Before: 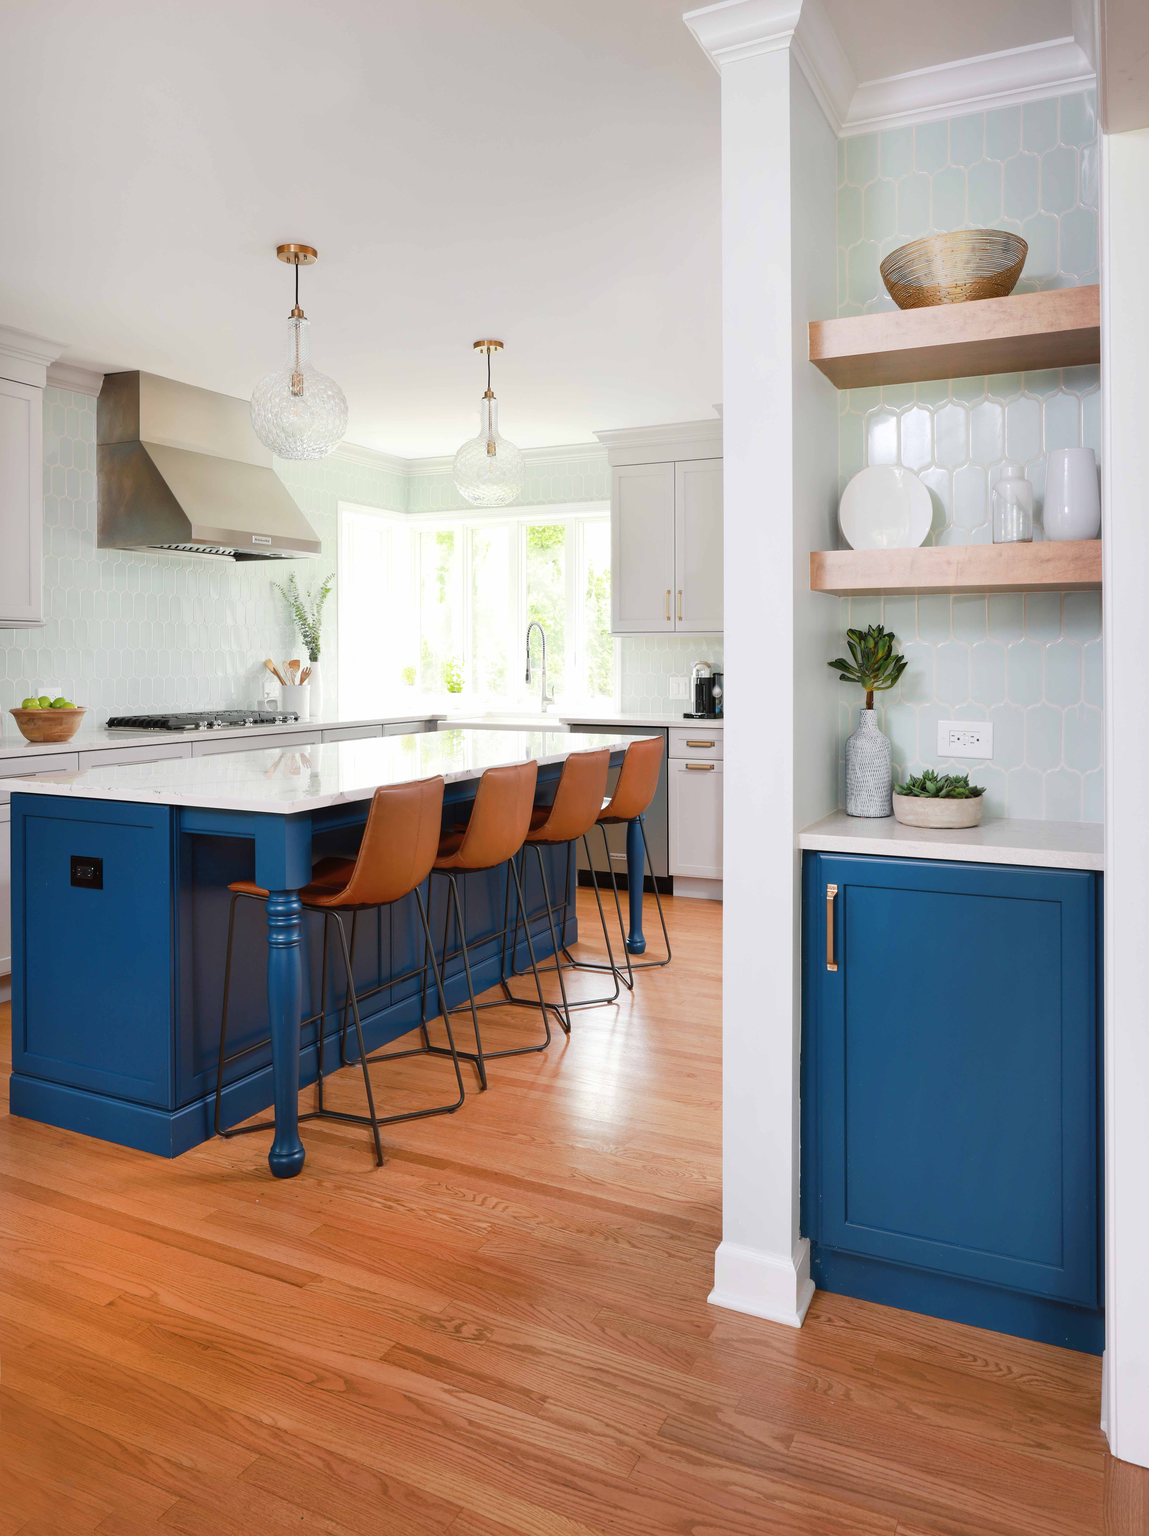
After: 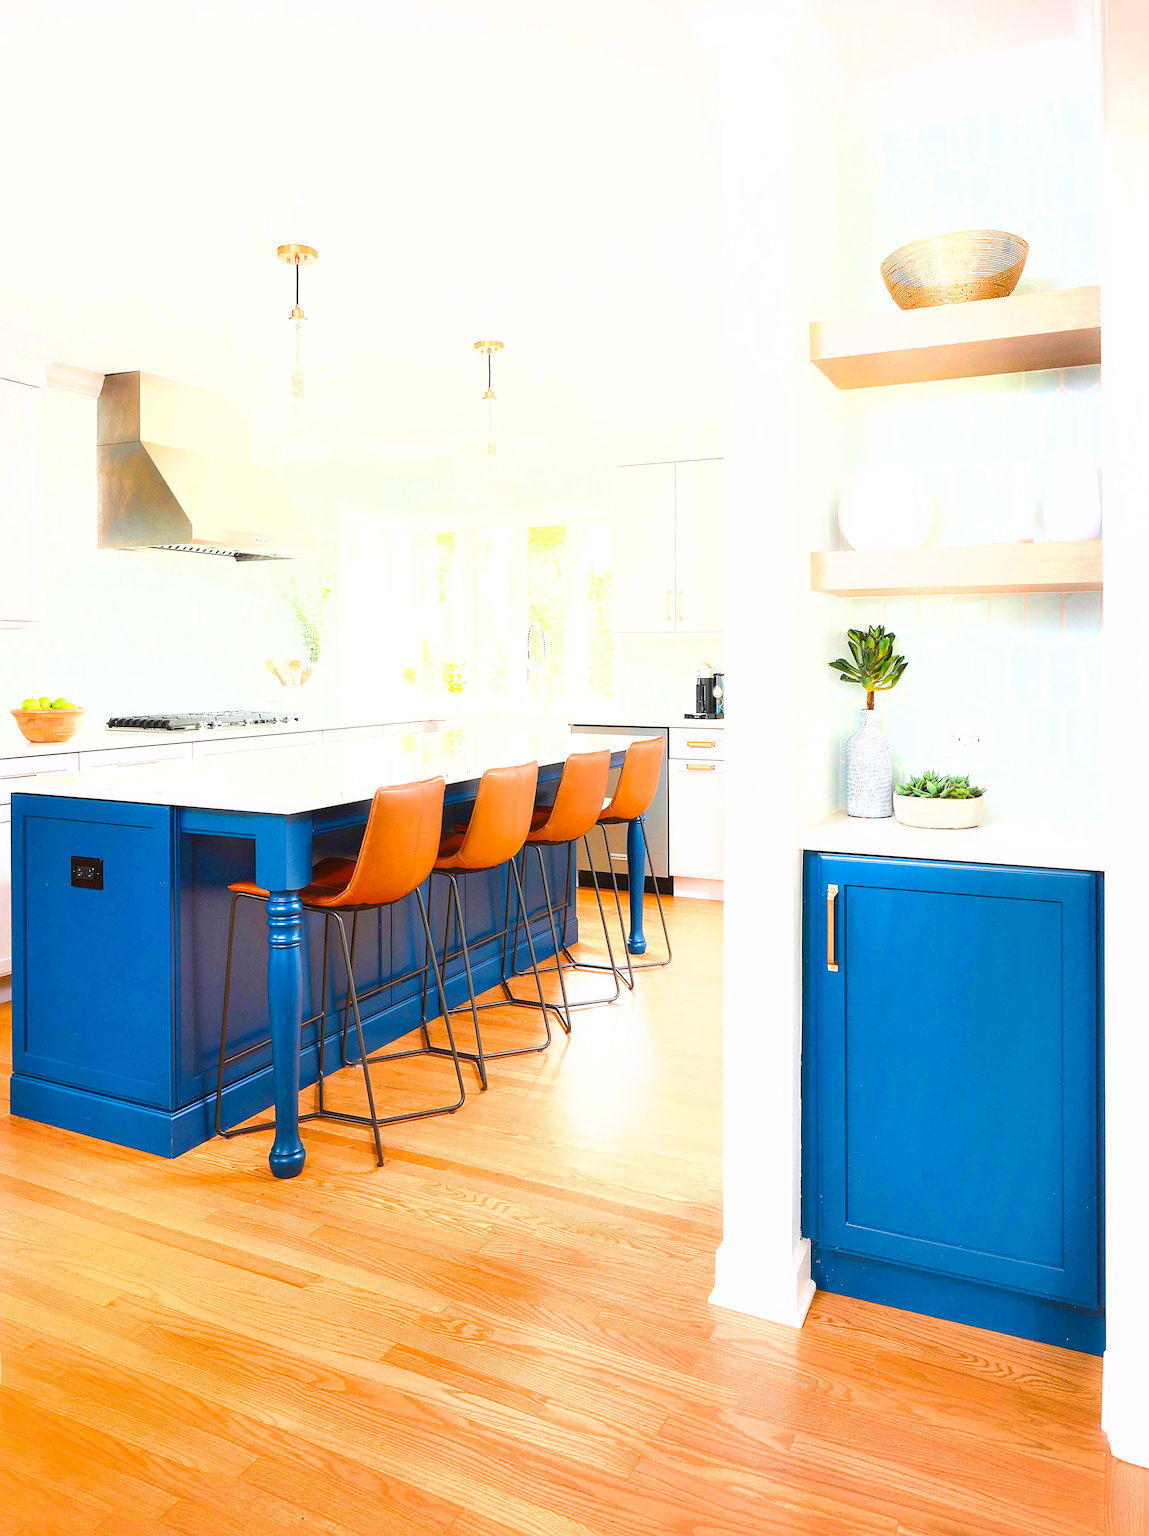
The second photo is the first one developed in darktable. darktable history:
exposure: black level correction 0, exposure 1.378 EV, compensate exposure bias true, compensate highlight preservation false
tone equalizer: edges refinement/feathering 500, mask exposure compensation -1.57 EV, preserve details no
sharpen: radius 4.891
velvia: strength 32.53%, mid-tones bias 0.201
shadows and highlights: shadows -23.67, highlights 46.3, highlights color adjustment 89.55%, soften with gaussian
